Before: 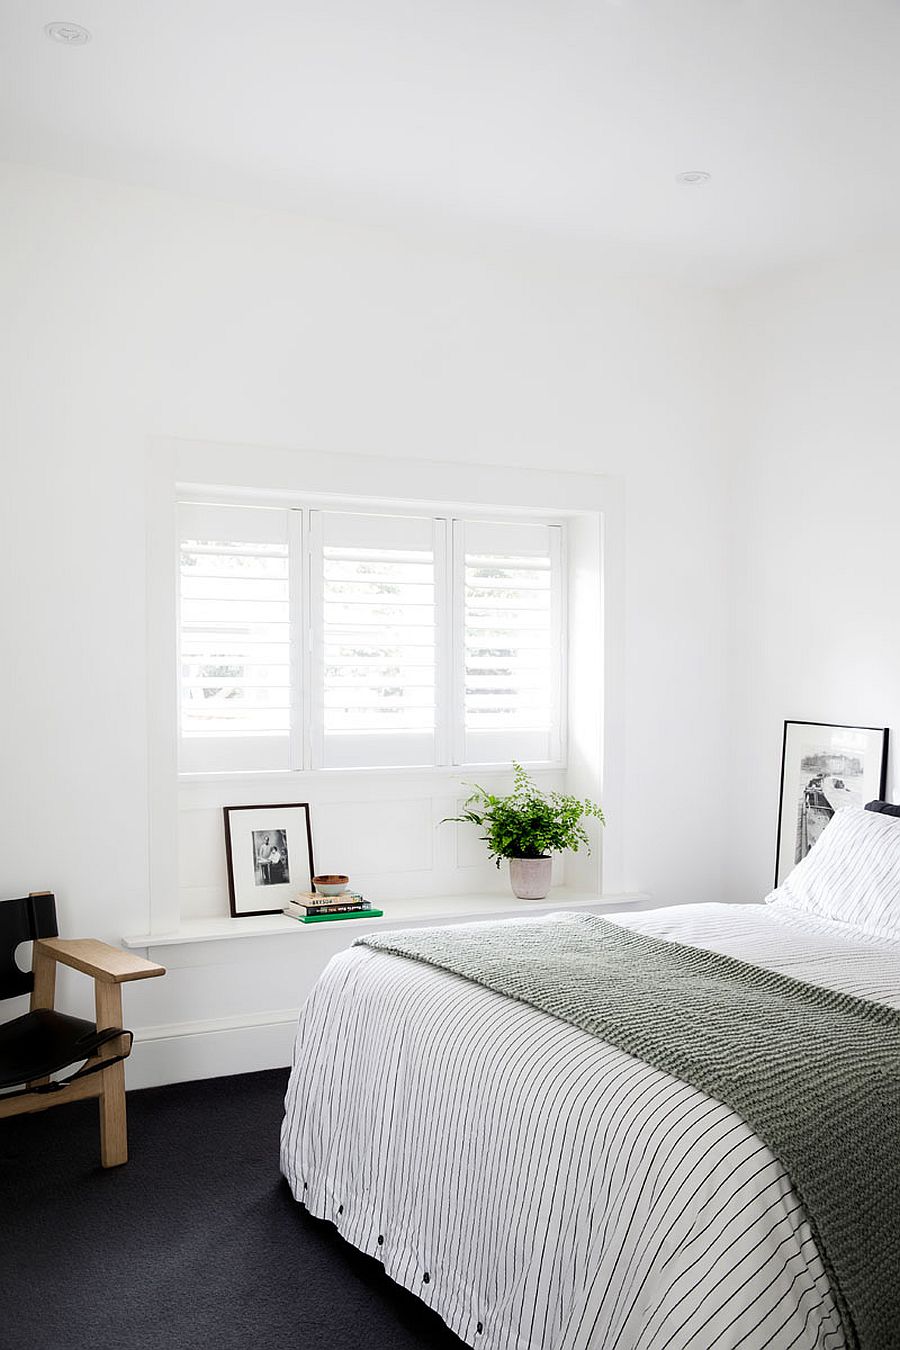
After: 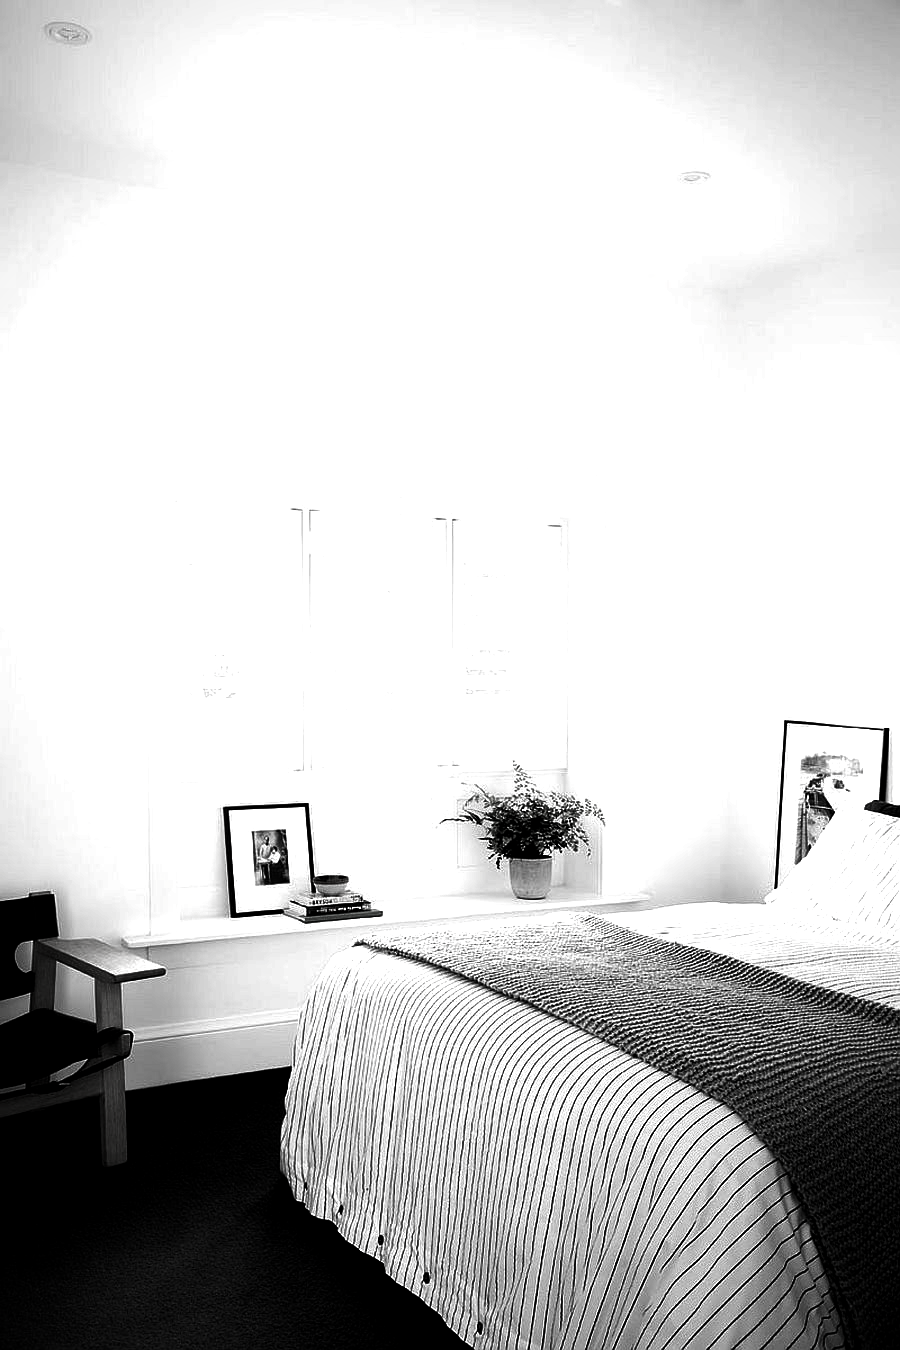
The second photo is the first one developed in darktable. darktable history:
vignetting: fall-off radius 61.14%, saturation 0.045
contrast brightness saturation: contrast -0.033, brightness -0.595, saturation -0.982
levels: levels [0.012, 0.367, 0.697]
contrast equalizer: octaves 7, y [[0.528, 0.548, 0.563, 0.562, 0.546, 0.526], [0.55 ×6], [0 ×6], [0 ×6], [0 ×6]], mix 0.151
